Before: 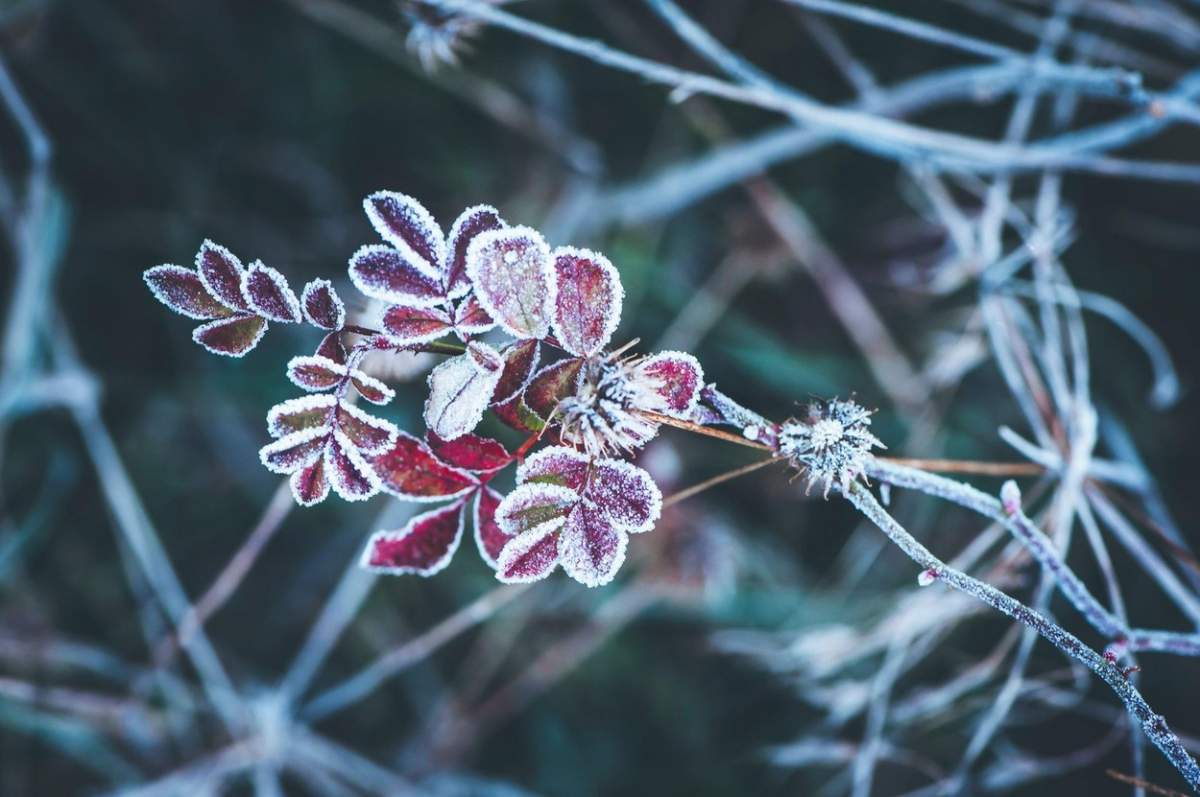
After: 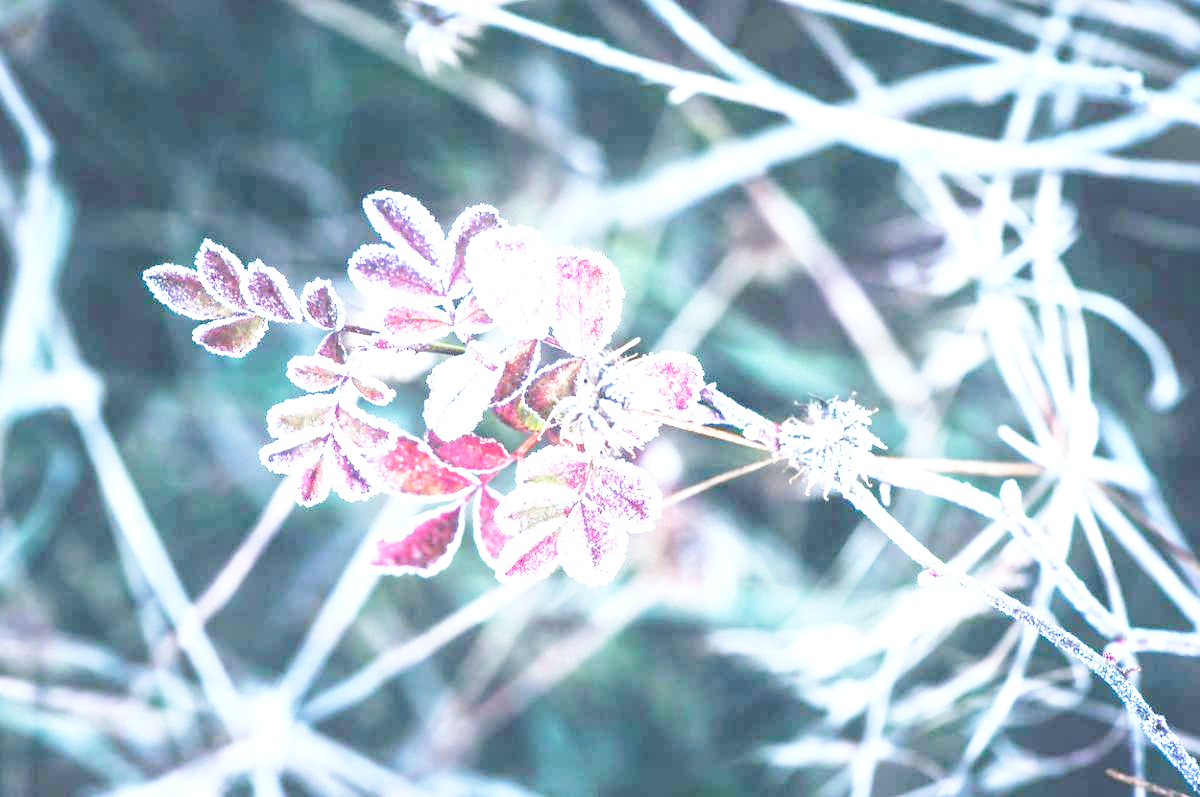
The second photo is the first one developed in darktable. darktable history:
exposure: black level correction 0, exposure 0.948 EV, compensate exposure bias true, compensate highlight preservation false
tone curve: curves: ch0 [(0, 0.029) (0.071, 0.087) (0.223, 0.265) (0.447, 0.605) (0.654, 0.823) (0.861, 0.943) (1, 0.981)]; ch1 [(0, 0) (0.353, 0.344) (0.447, 0.449) (0.502, 0.501) (0.547, 0.54) (0.57, 0.582) (0.608, 0.608) (0.618, 0.631) (0.657, 0.699) (1, 1)]; ch2 [(0, 0) (0.34, 0.314) (0.456, 0.456) (0.5, 0.503) (0.528, 0.54) (0.557, 0.577) (0.589, 0.626) (1, 1)], preserve colors none
tone equalizer: -8 EV -1.08 EV, -7 EV -1.04 EV, -6 EV -0.834 EV, -5 EV -0.592 EV, -3 EV 0.592 EV, -2 EV 0.843 EV, -1 EV 1.01 EV, +0 EV 1.08 EV
